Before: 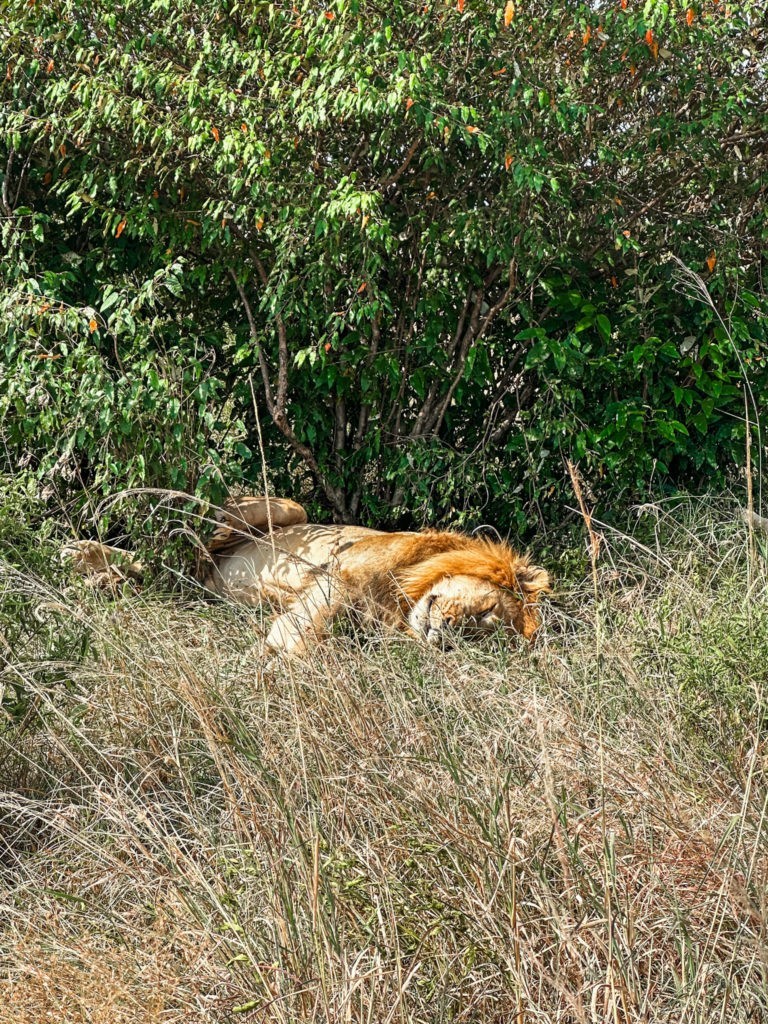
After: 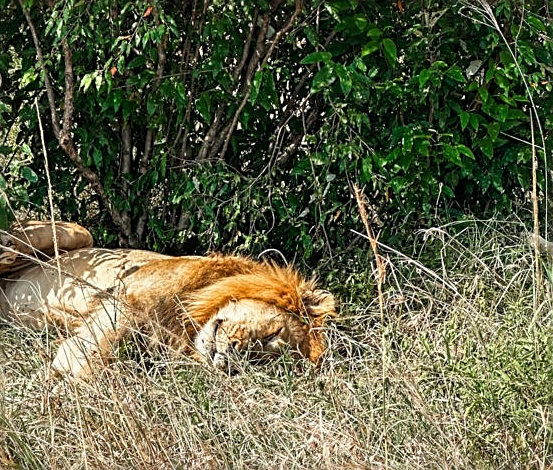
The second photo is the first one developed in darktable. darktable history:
sharpen: on, module defaults
crop and rotate: left 27.938%, top 27.046%, bottom 27.046%
